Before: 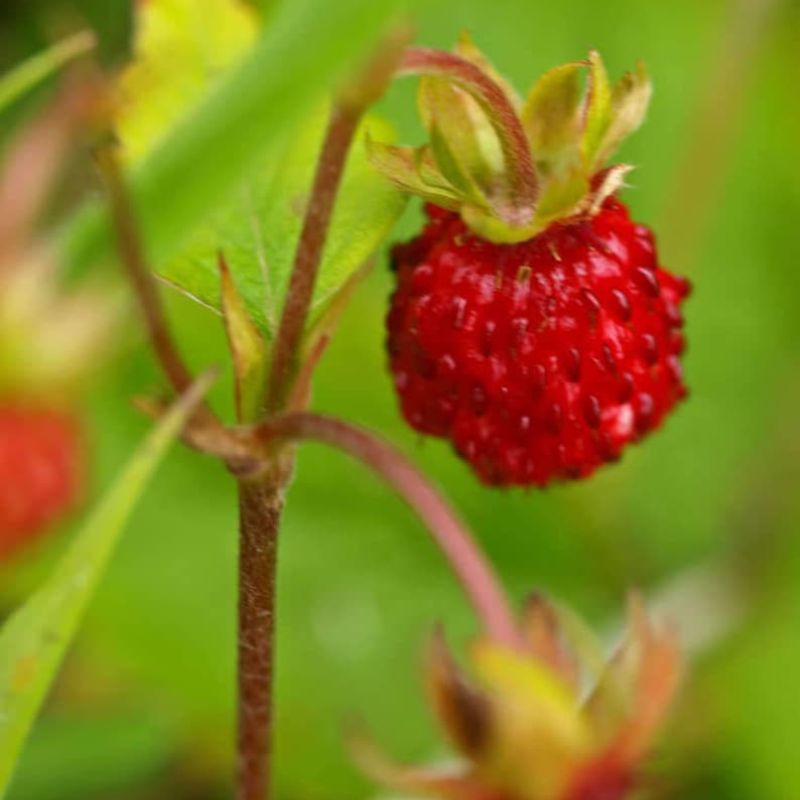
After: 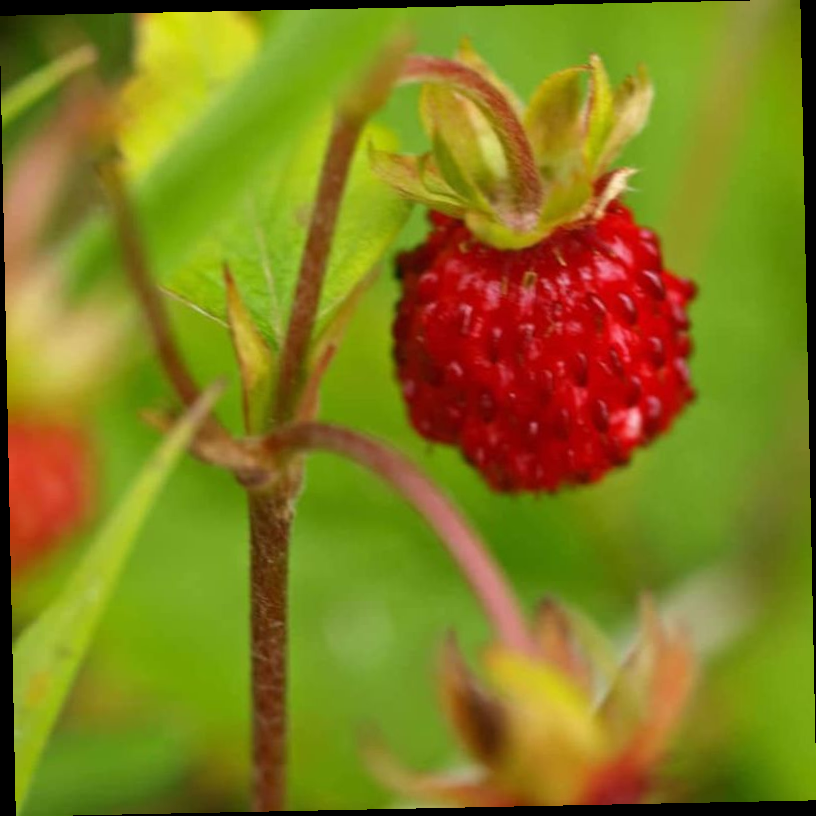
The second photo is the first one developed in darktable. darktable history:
white balance: emerald 1
rotate and perspective: rotation -1.17°, automatic cropping off
